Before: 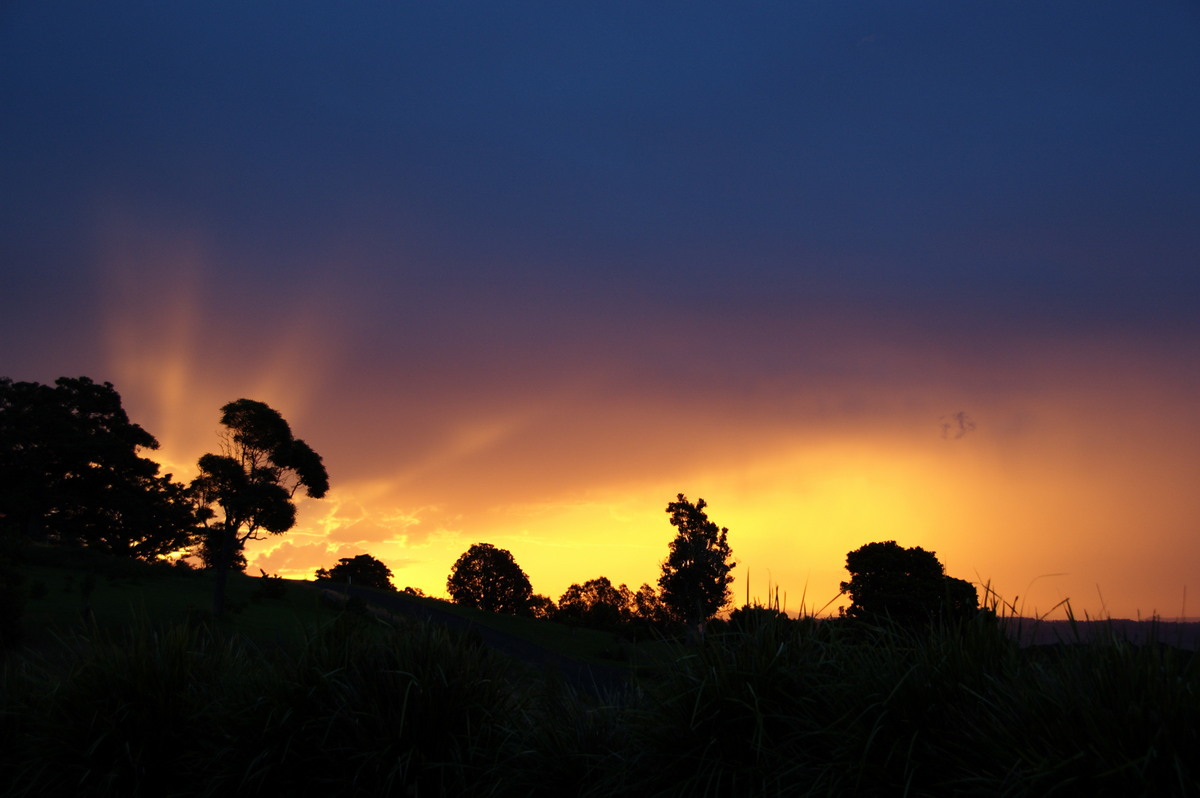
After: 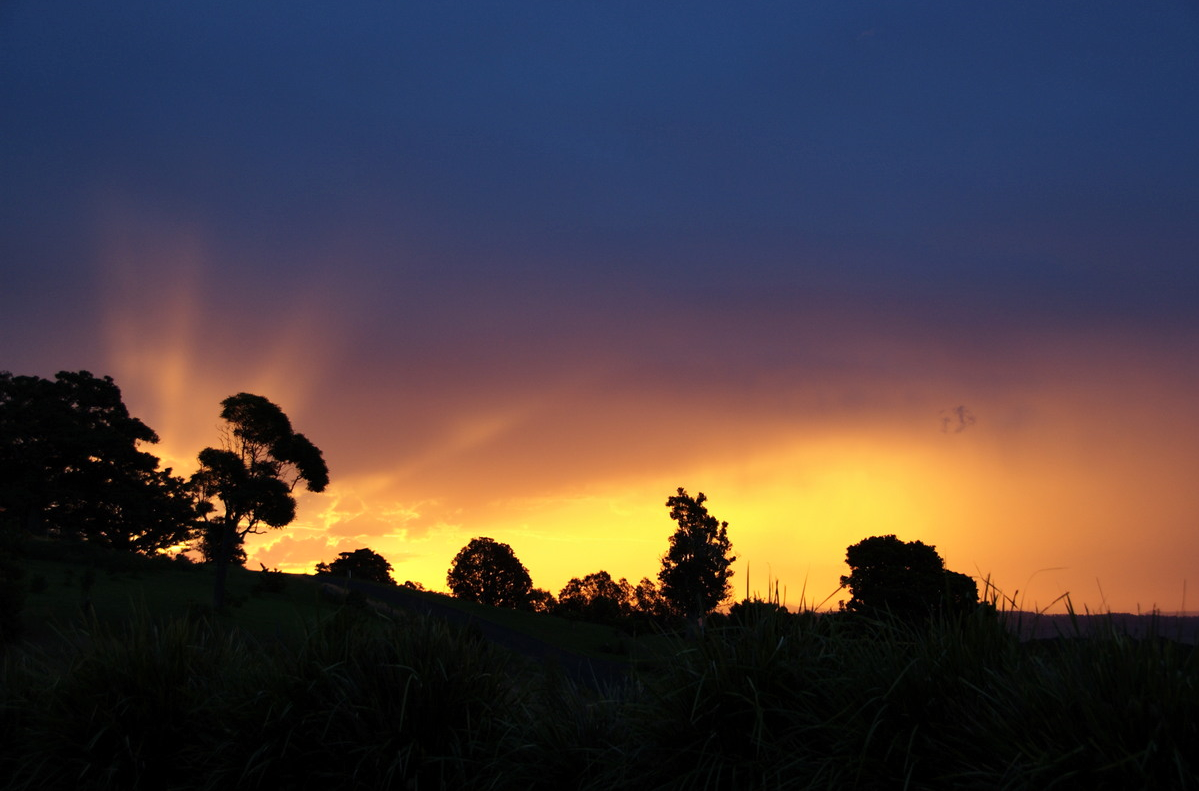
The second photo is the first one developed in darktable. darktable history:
shadows and highlights: radius 126.99, shadows 30.46, highlights -31.21, low approximation 0.01, soften with gaussian
crop: top 0.838%, right 0.05%
